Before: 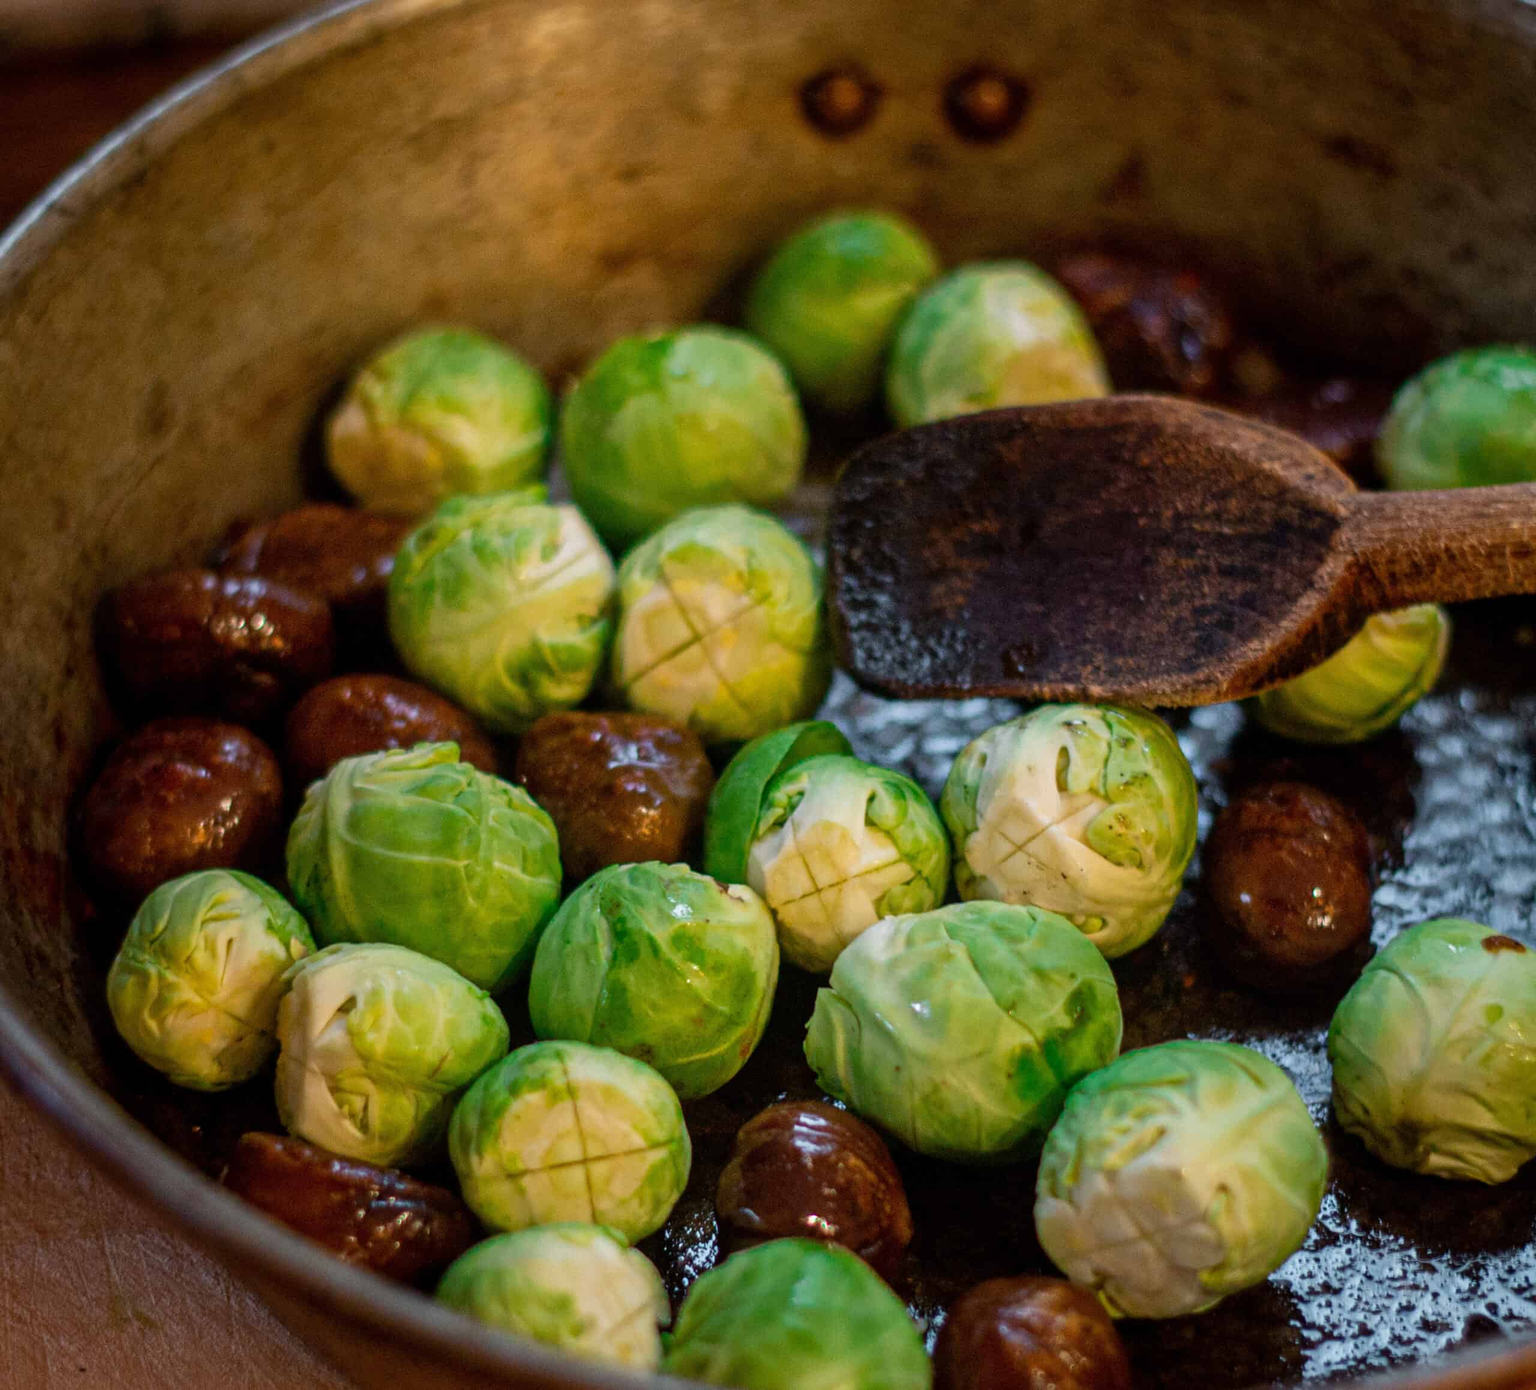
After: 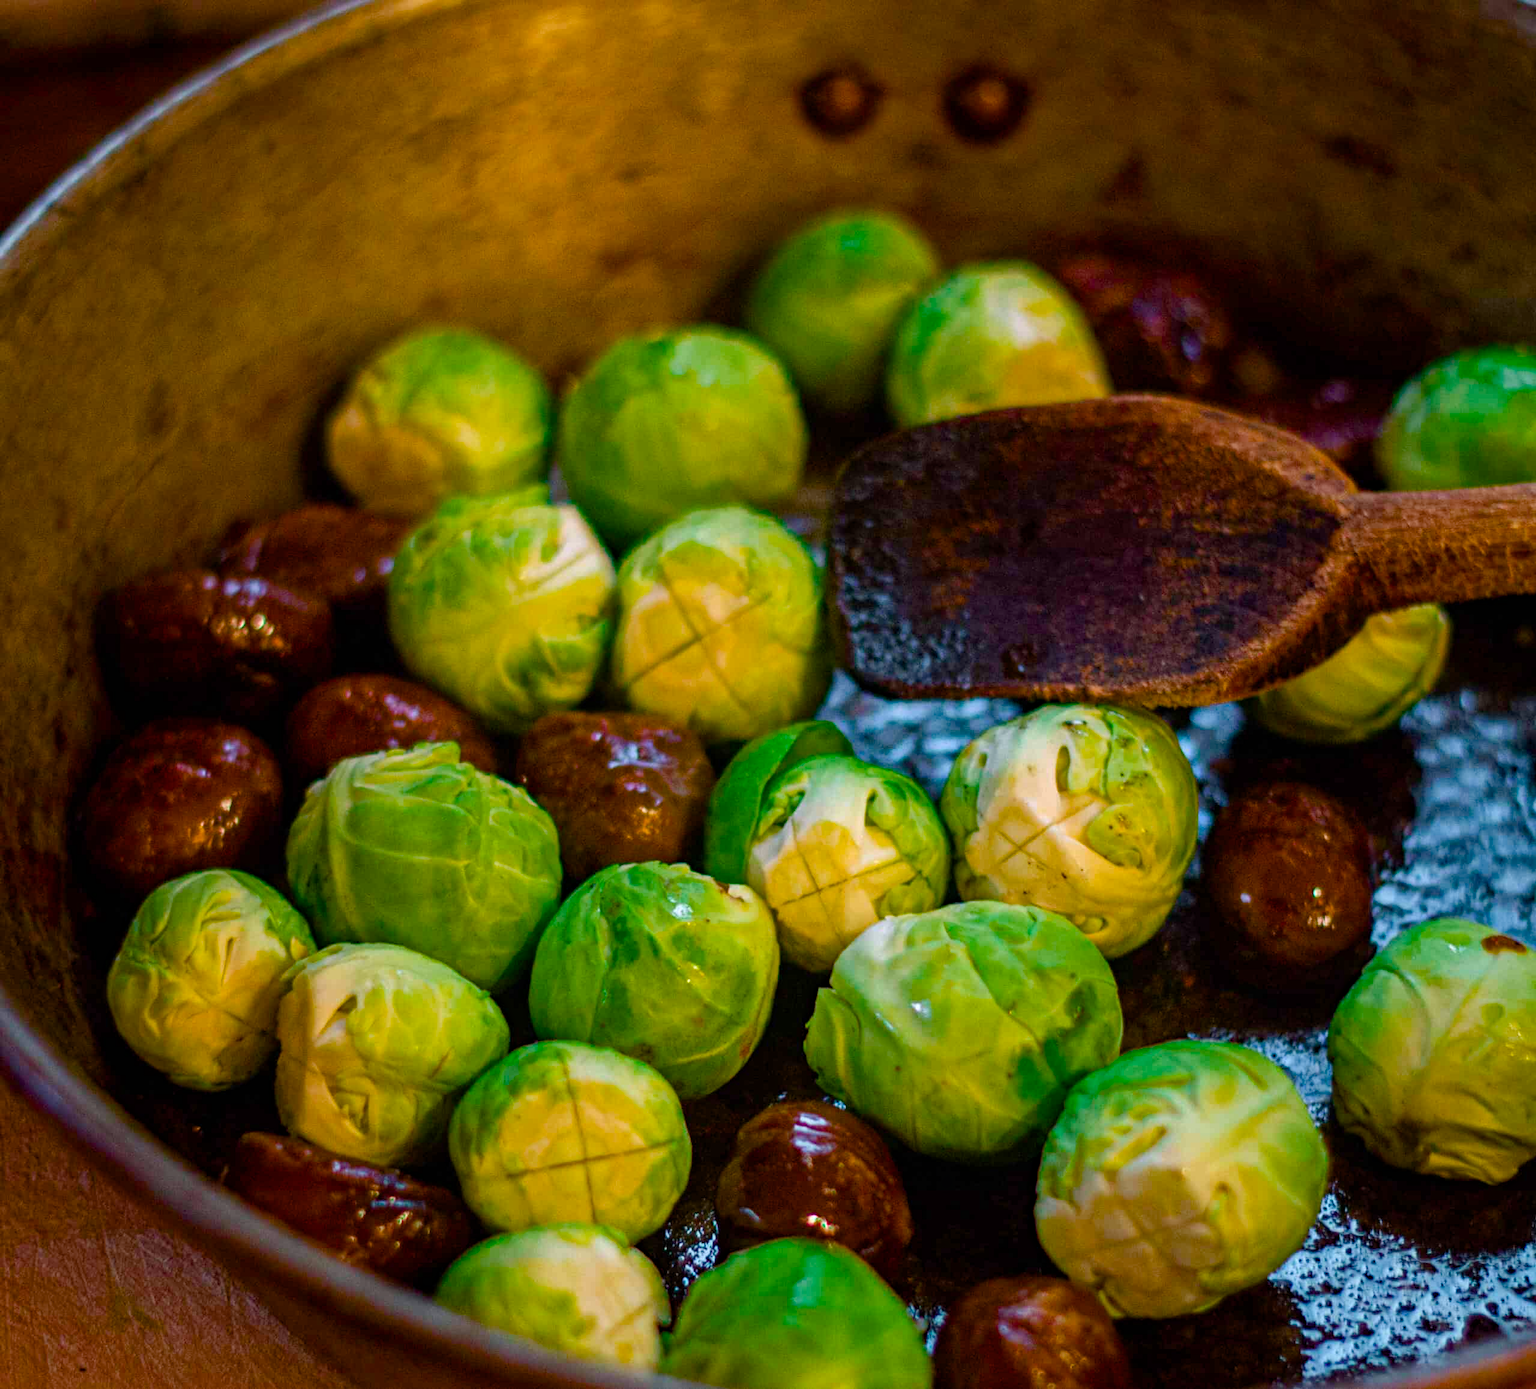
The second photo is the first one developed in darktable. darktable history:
color balance rgb: perceptual saturation grading › global saturation 20%, perceptual saturation grading › highlights -25%, perceptual saturation grading › shadows 25%, global vibrance 50%
haze removal: compatibility mode true, adaptive false
